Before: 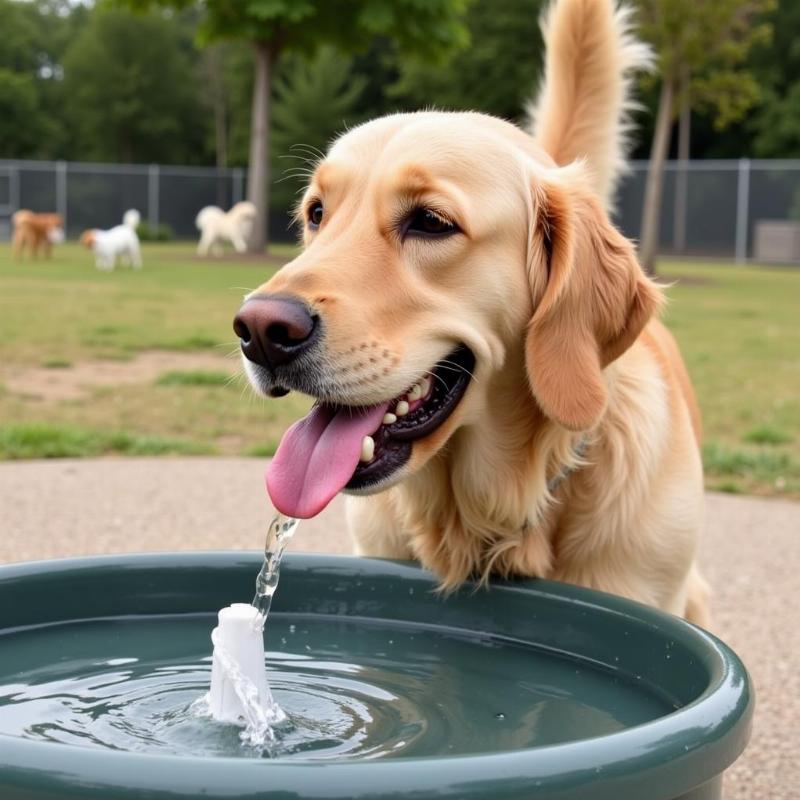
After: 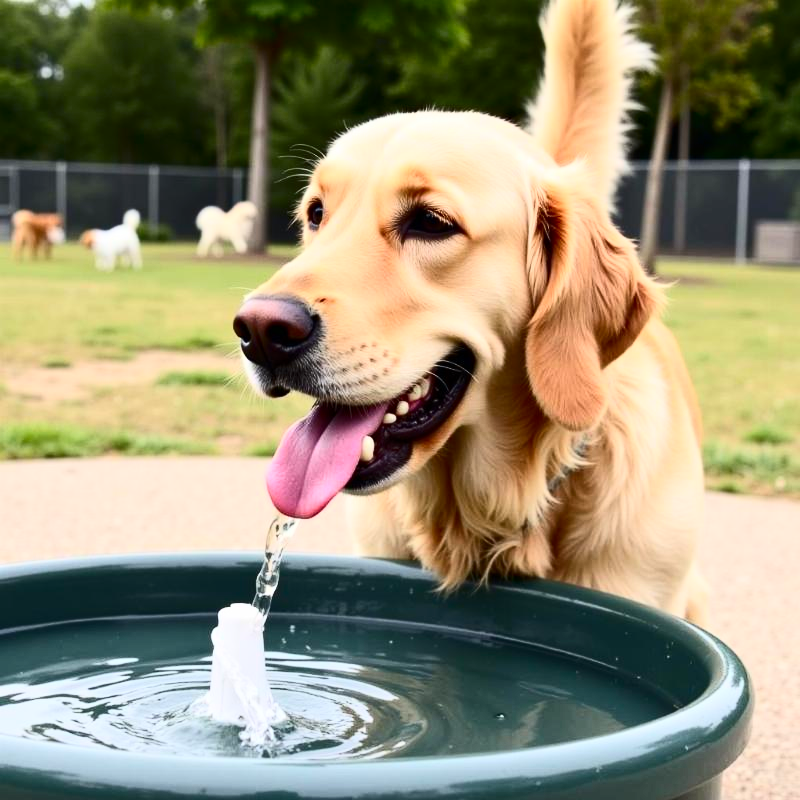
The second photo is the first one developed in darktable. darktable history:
contrast brightness saturation: contrast 0.403, brightness 0.101, saturation 0.215
